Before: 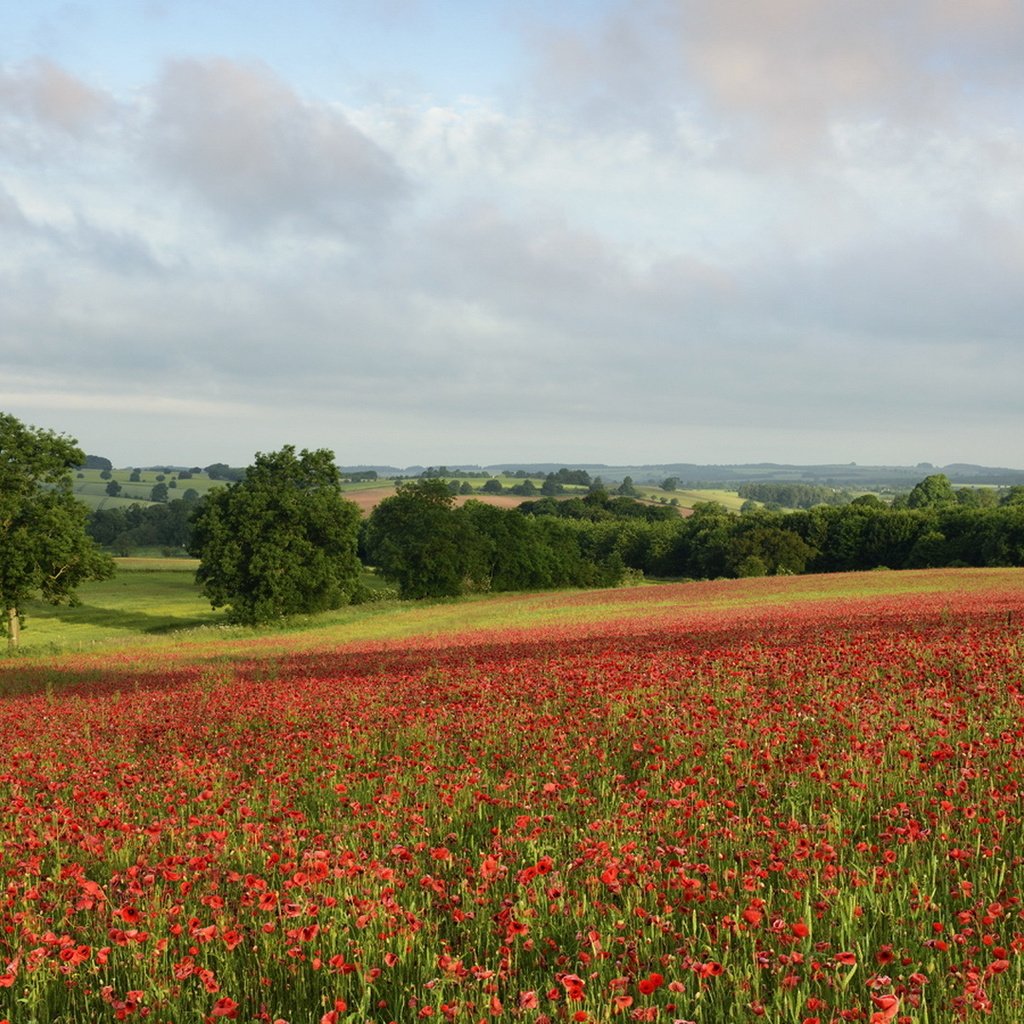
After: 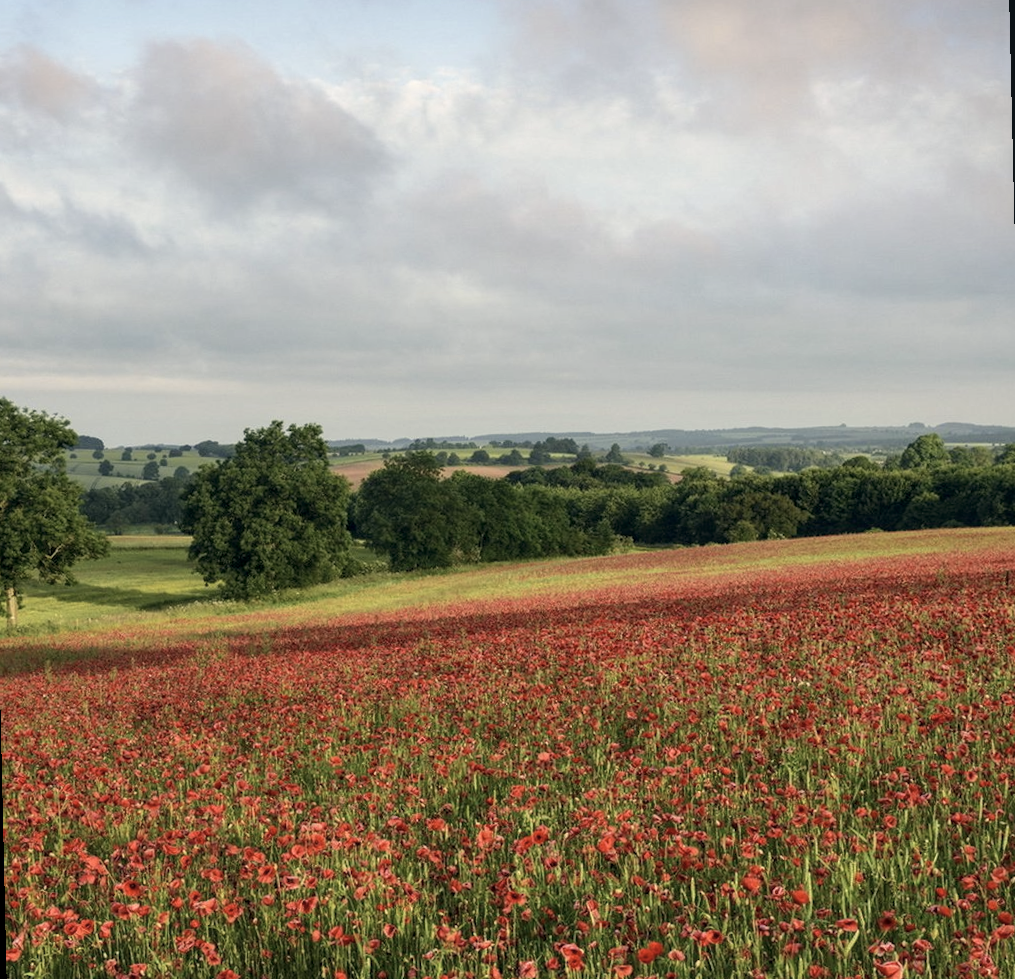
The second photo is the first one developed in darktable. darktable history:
color correction: highlights a* 2.75, highlights b* 5, shadows a* -2.04, shadows b* -4.84, saturation 0.8
rotate and perspective: rotation -1.32°, lens shift (horizontal) -0.031, crop left 0.015, crop right 0.985, crop top 0.047, crop bottom 0.982
local contrast: on, module defaults
